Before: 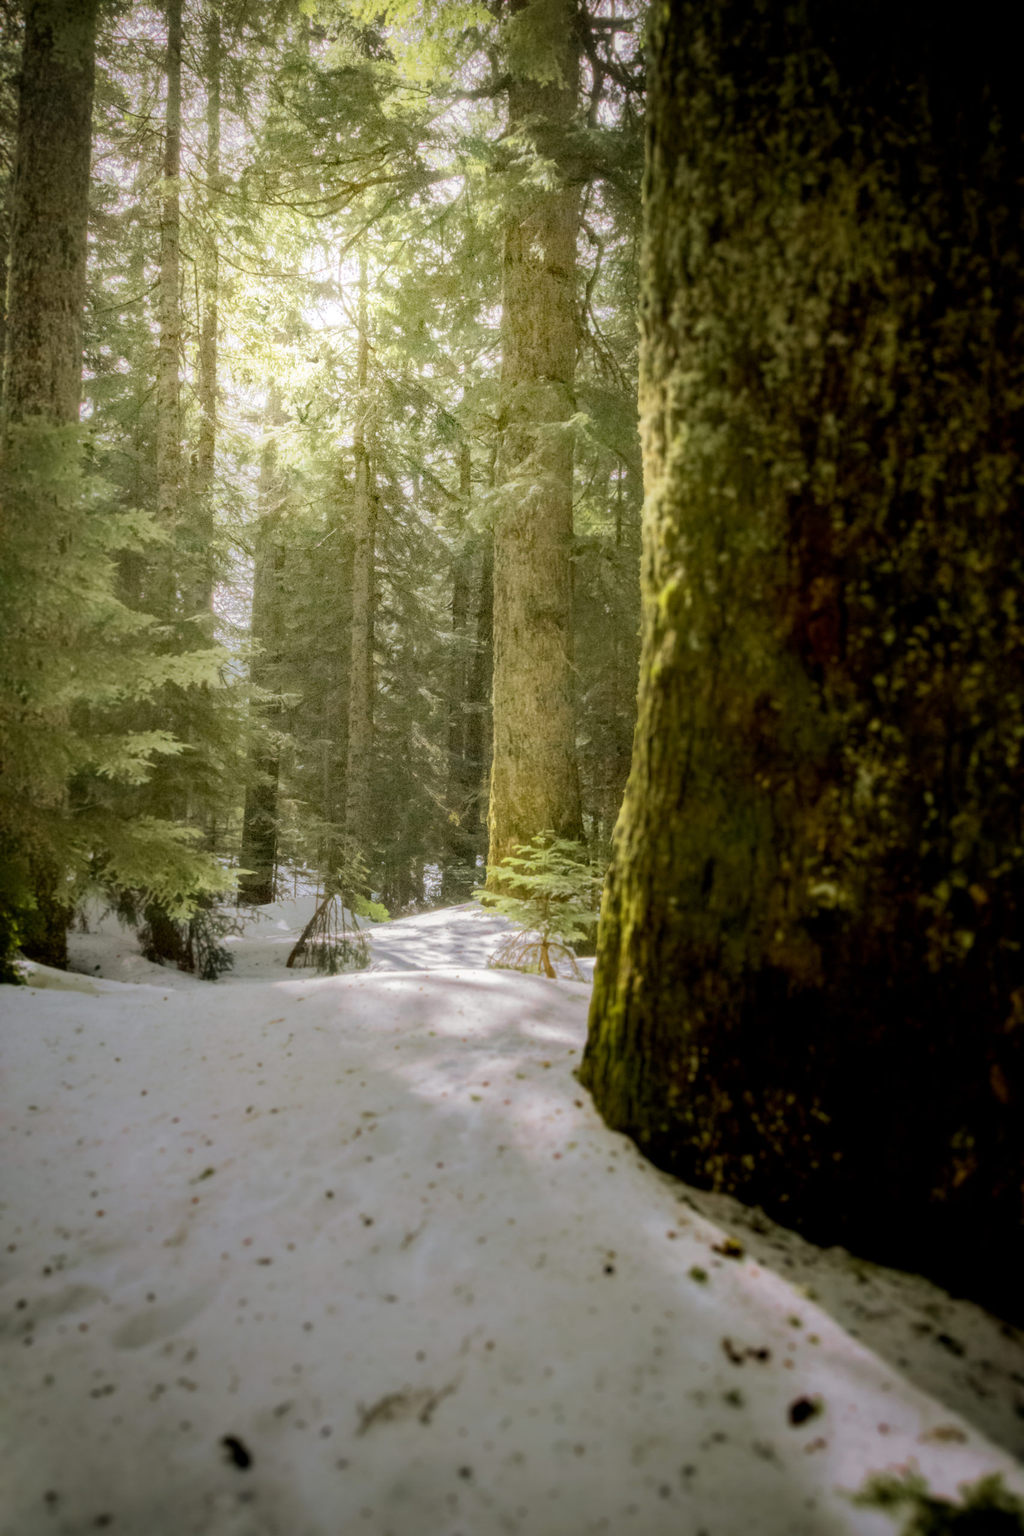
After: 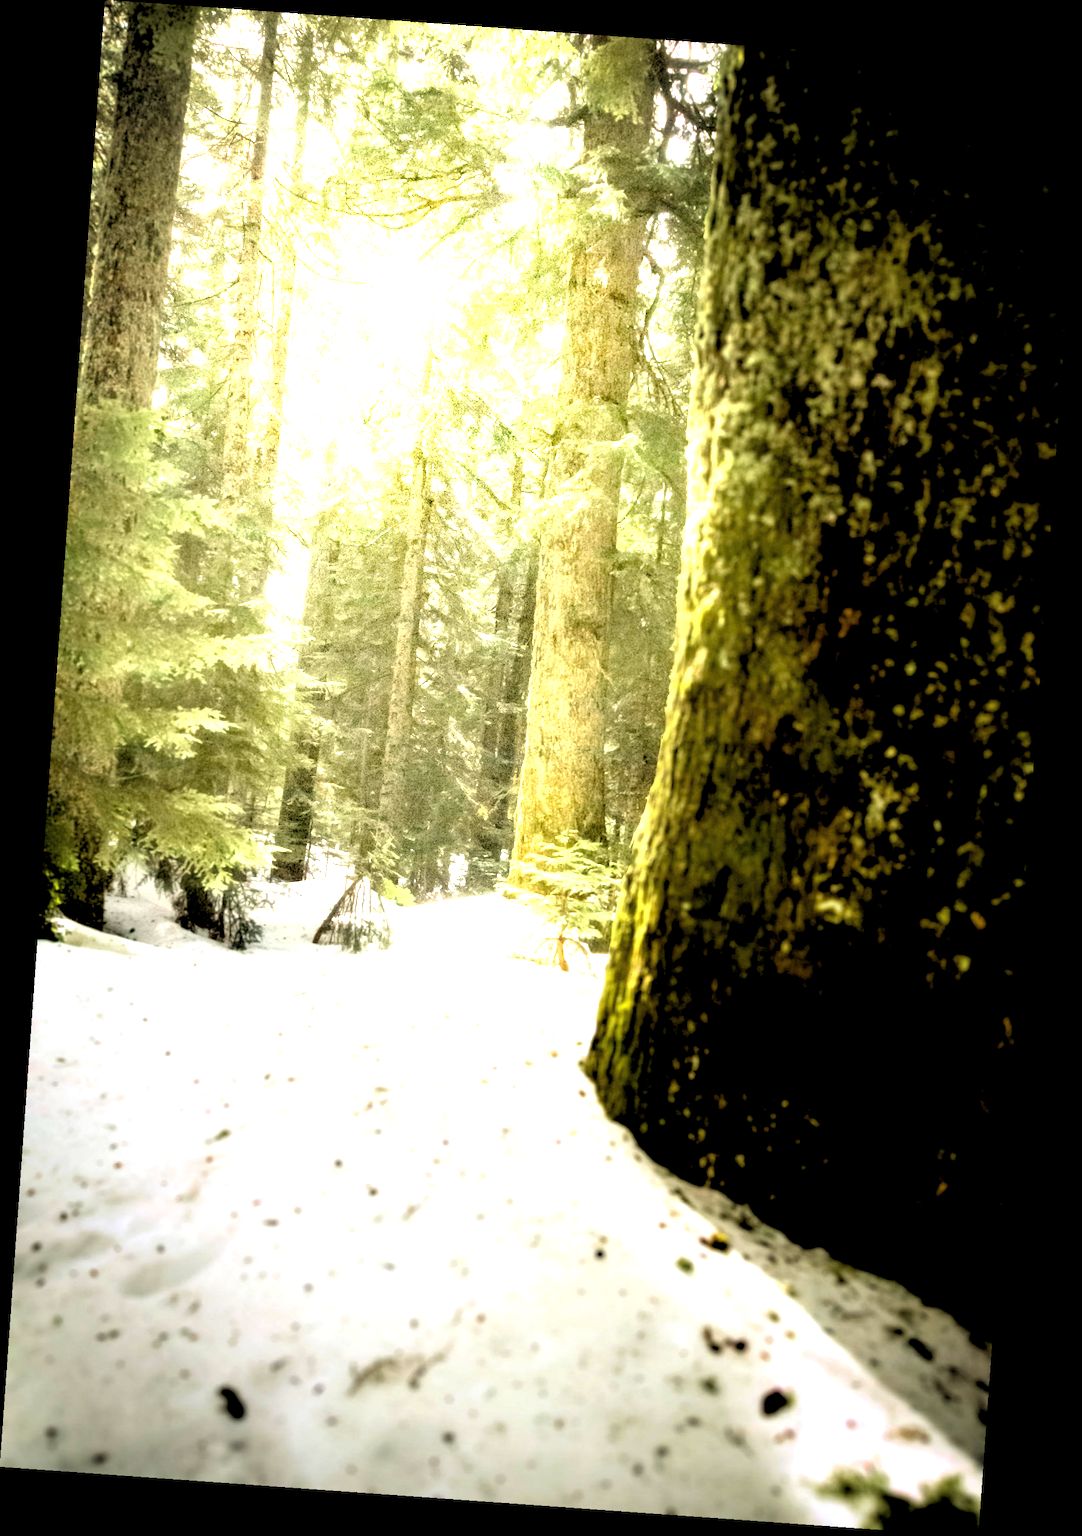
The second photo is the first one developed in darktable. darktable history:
rgb levels: levels [[0.034, 0.472, 0.904], [0, 0.5, 1], [0, 0.5, 1]]
exposure: black level correction 0, exposure 1.9 EV, compensate highlight preservation false
rotate and perspective: rotation 4.1°, automatic cropping off
